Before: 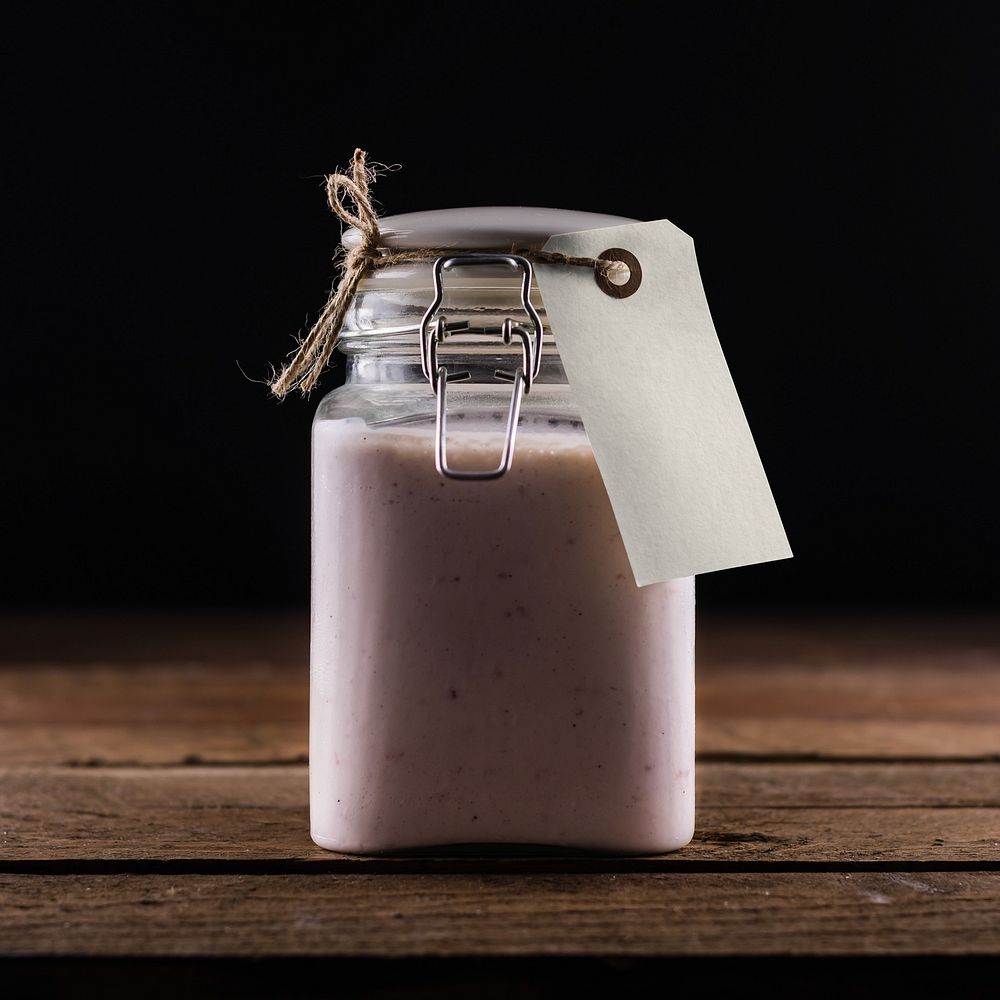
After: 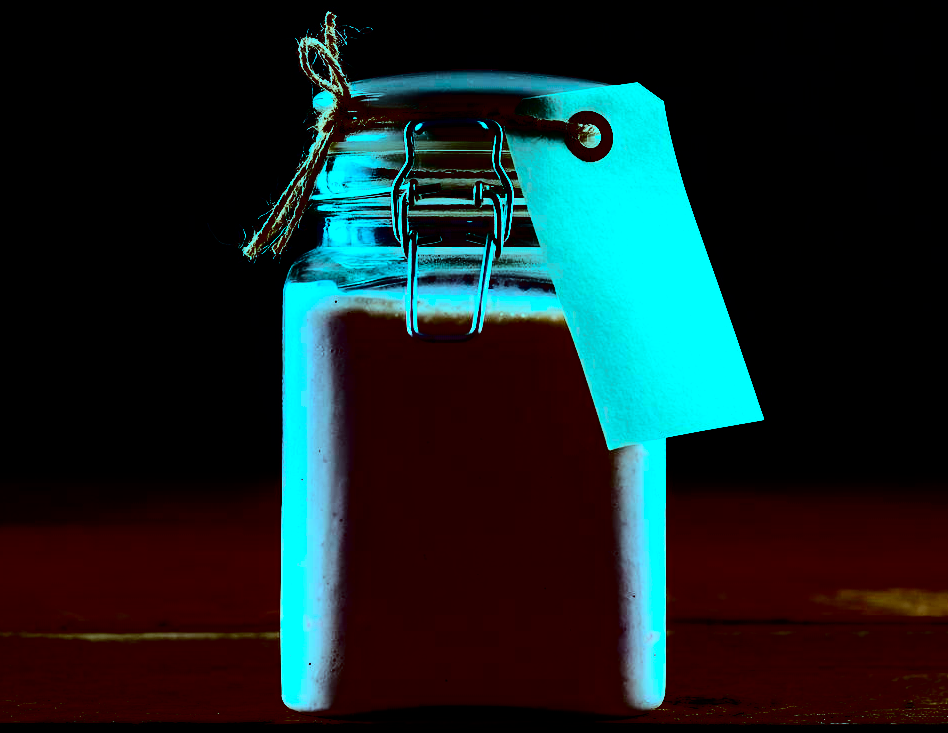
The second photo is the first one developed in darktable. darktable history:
color balance rgb: highlights gain › luminance -33.007%, highlights gain › chroma 5.792%, highlights gain › hue 219.48°, perceptual saturation grading › global saturation 29.434%, perceptual brilliance grading › highlights 8.423%, perceptual brilliance grading › mid-tones 3.095%, perceptual brilliance grading › shadows 1.308%, global vibrance 20%
contrast brightness saturation: contrast 0.785, brightness -0.983, saturation 0.989
filmic rgb: middle gray luminance 18.25%, black relative exposure -11.46 EV, white relative exposure 2.55 EV, target black luminance 0%, hardness 8.43, latitude 98.81%, contrast 1.081, shadows ↔ highlights balance 0.557%
crop and rotate: left 2.966%, top 13.757%, right 2.15%, bottom 12.848%
